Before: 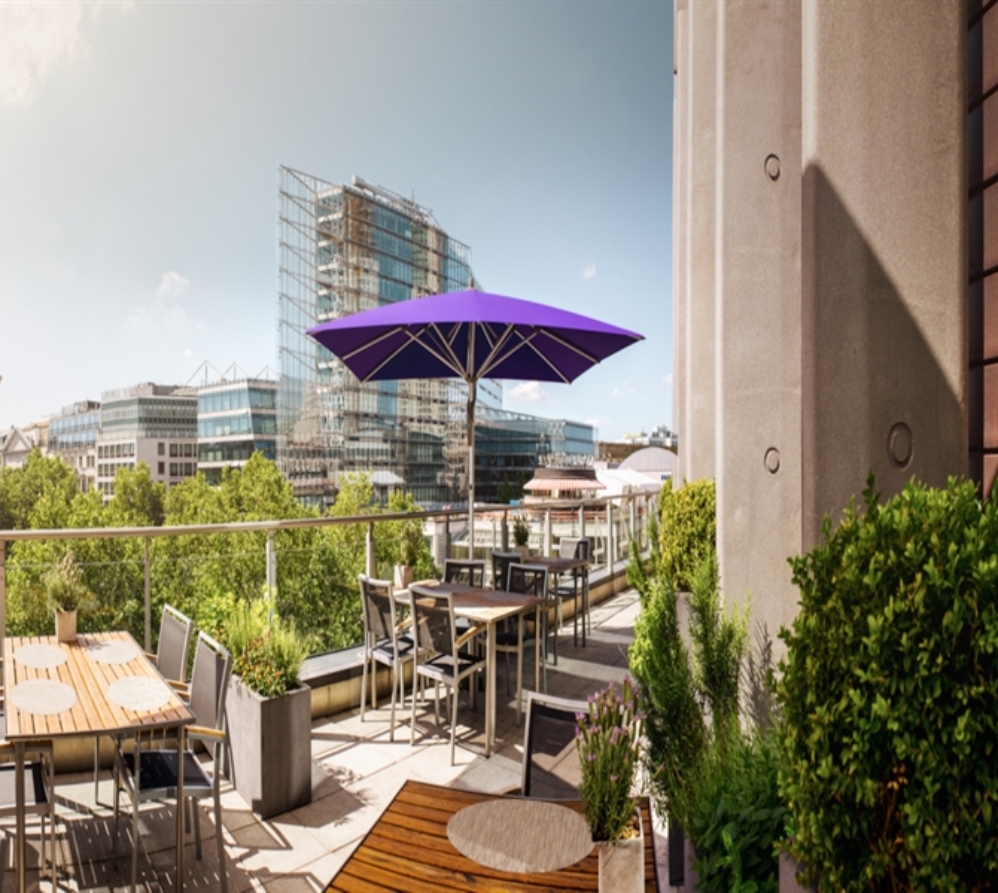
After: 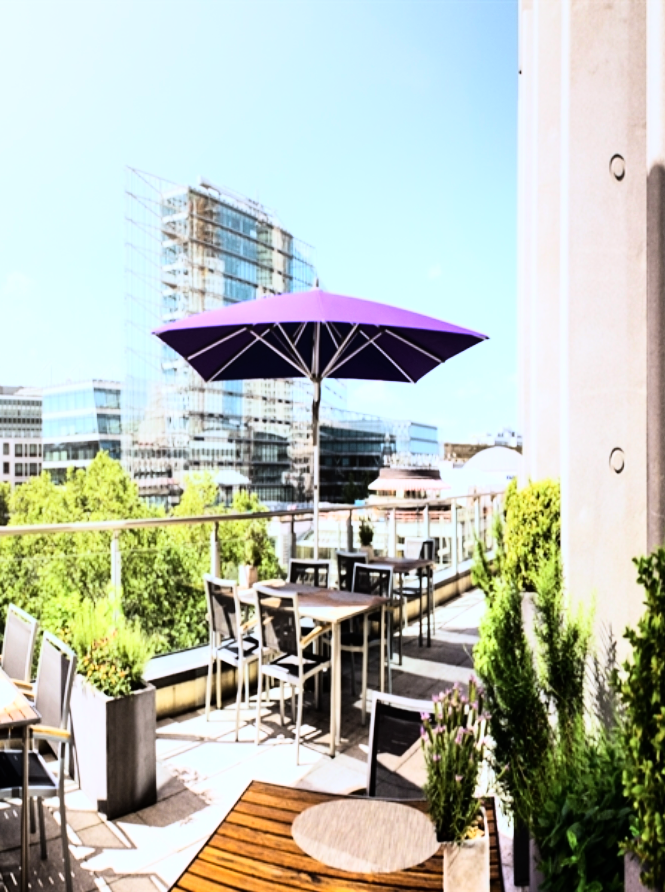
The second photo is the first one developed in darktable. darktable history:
crop and rotate: left 15.546%, right 17.787%
white balance: red 0.924, blue 1.095
rgb curve: curves: ch0 [(0, 0) (0.21, 0.15) (0.24, 0.21) (0.5, 0.75) (0.75, 0.96) (0.89, 0.99) (1, 1)]; ch1 [(0, 0.02) (0.21, 0.13) (0.25, 0.2) (0.5, 0.67) (0.75, 0.9) (0.89, 0.97) (1, 1)]; ch2 [(0, 0.02) (0.21, 0.13) (0.25, 0.2) (0.5, 0.67) (0.75, 0.9) (0.89, 0.97) (1, 1)], compensate middle gray true
